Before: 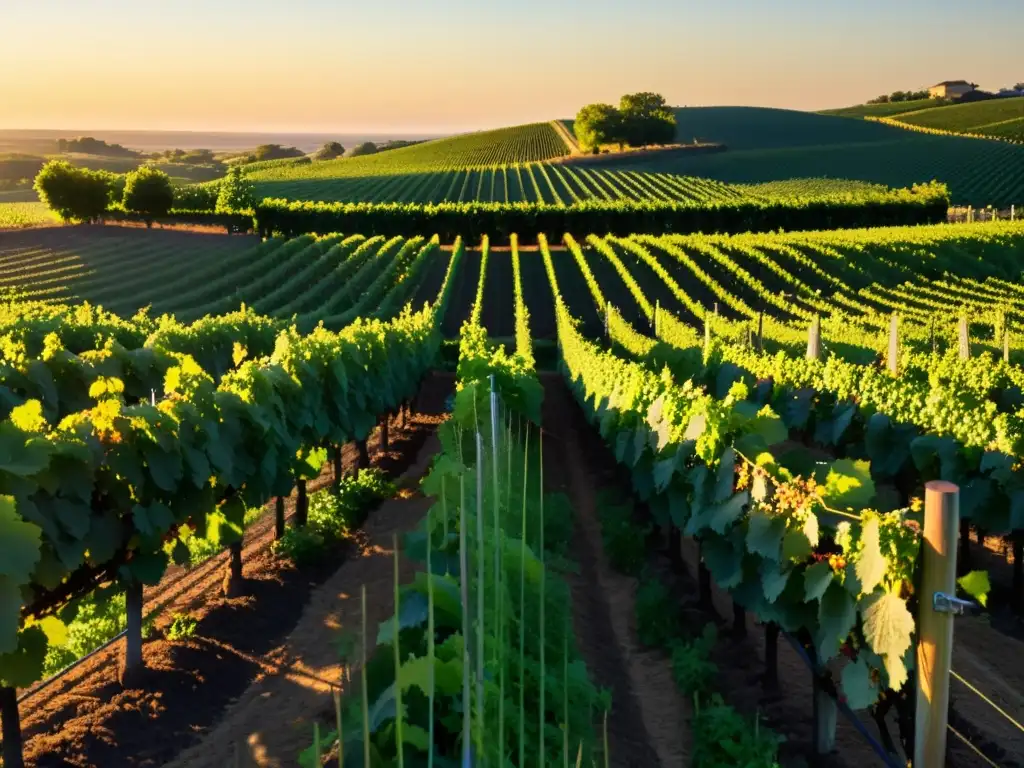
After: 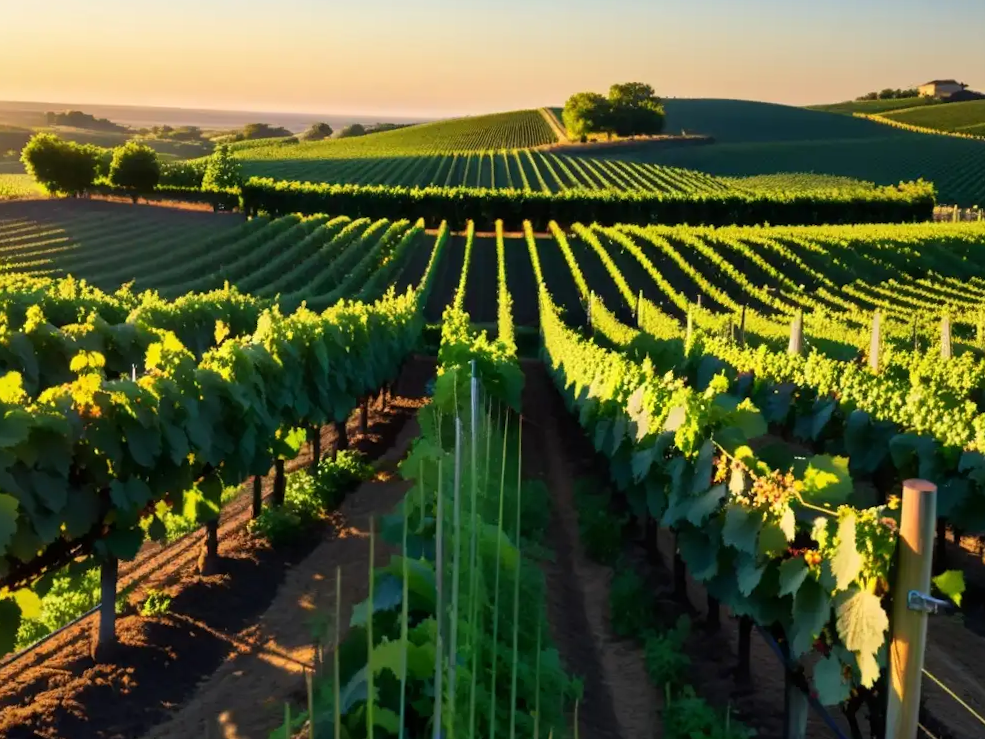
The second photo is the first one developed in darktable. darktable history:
crop and rotate: angle -1.68°
